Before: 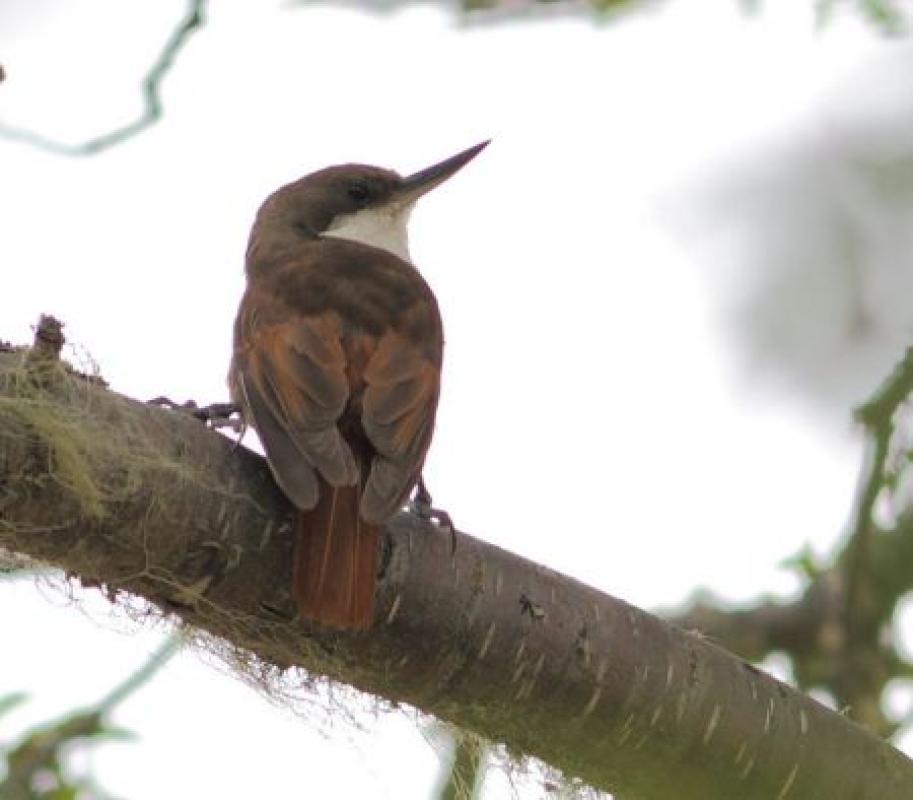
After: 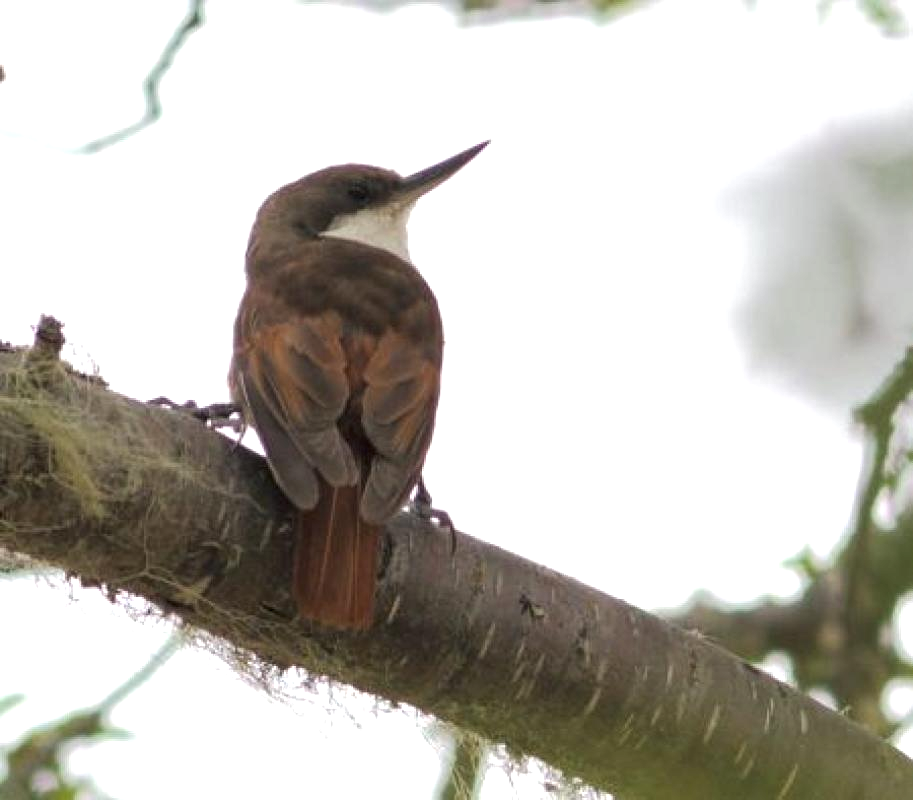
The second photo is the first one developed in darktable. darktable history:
color balance rgb: perceptual saturation grading › global saturation -2.223%, perceptual saturation grading › highlights -7.268%, perceptual saturation grading › mid-tones 7.869%, perceptual saturation grading › shadows 4.654%, perceptual brilliance grading › highlights 9.99%, perceptual brilliance grading › mid-tones 4.733%
local contrast: highlights 101%, shadows 102%, detail 119%, midtone range 0.2
